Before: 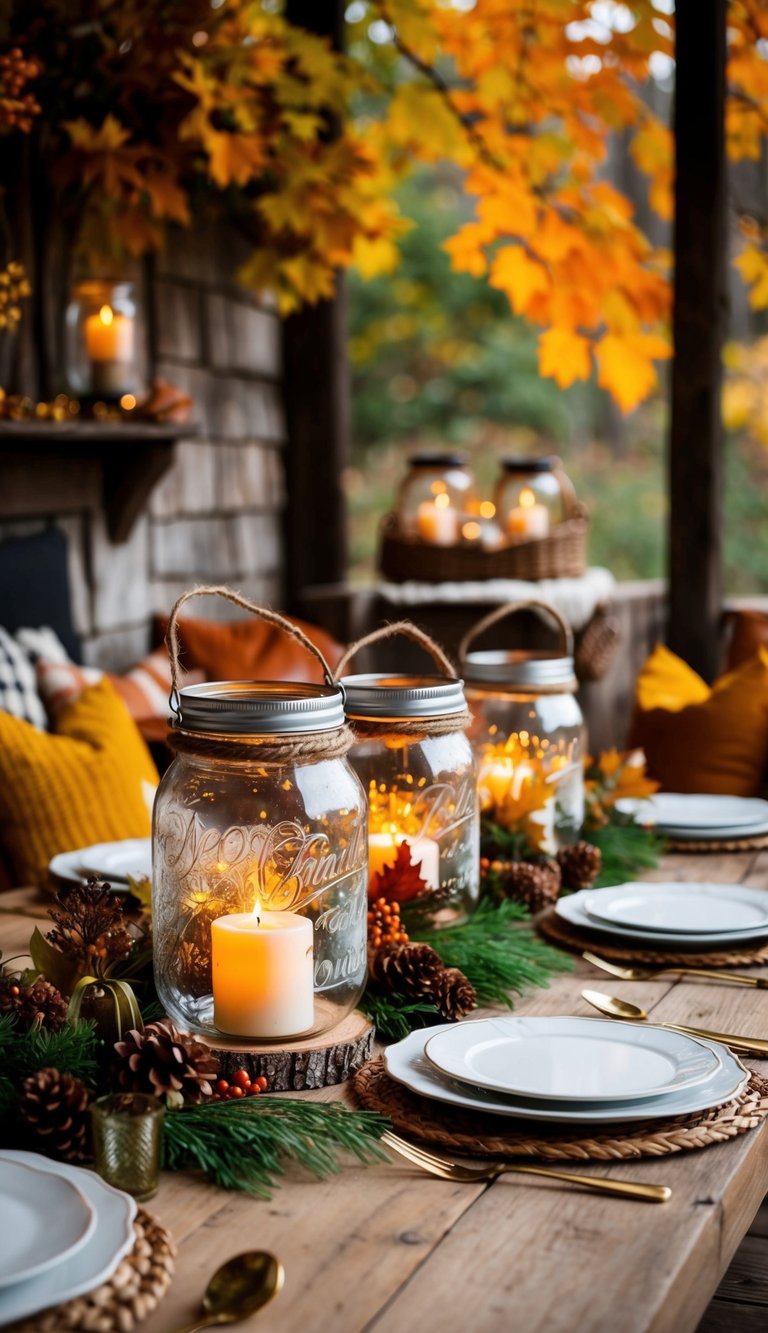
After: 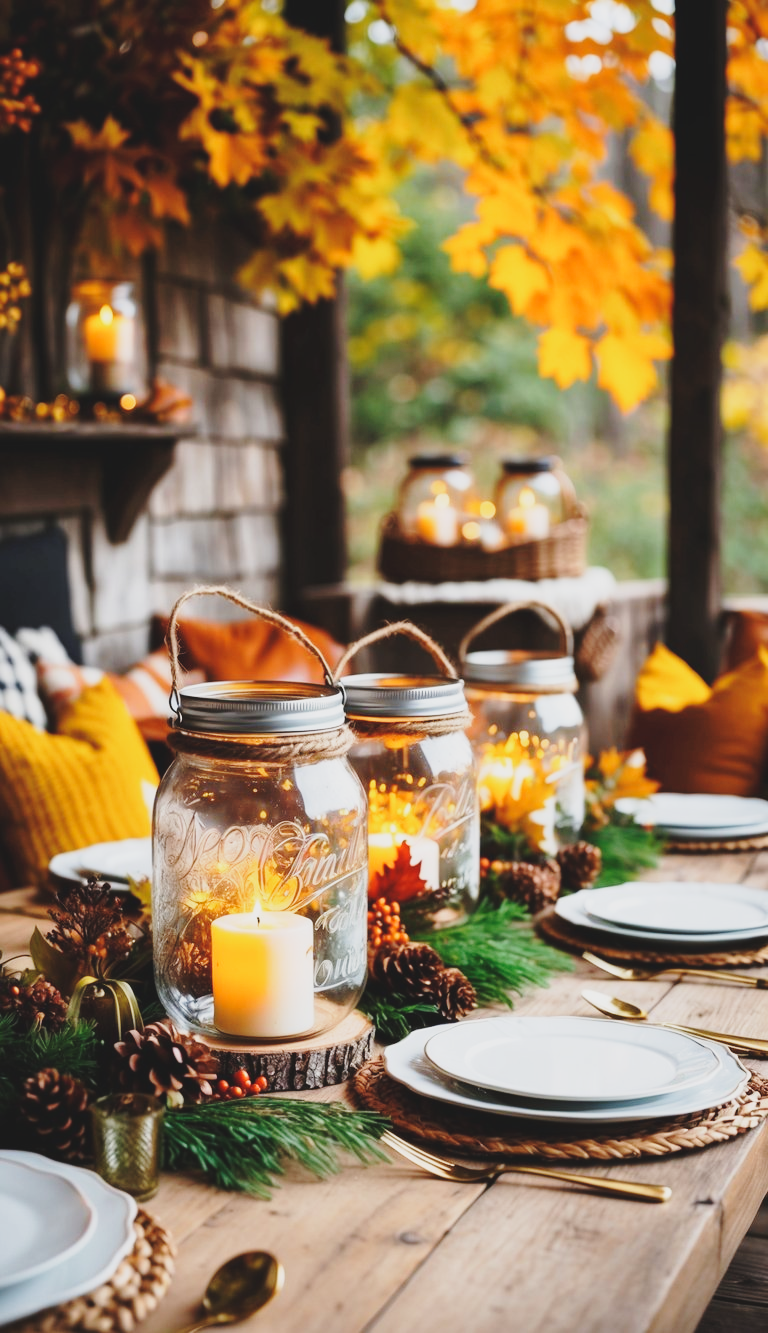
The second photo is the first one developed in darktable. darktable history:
base curve: curves: ch0 [(0, 0) (0.028, 0.03) (0.121, 0.232) (0.46, 0.748) (0.859, 0.968) (1, 1)], preserve colors none
contrast brightness saturation: contrast -0.15, brightness 0.047, saturation -0.13
